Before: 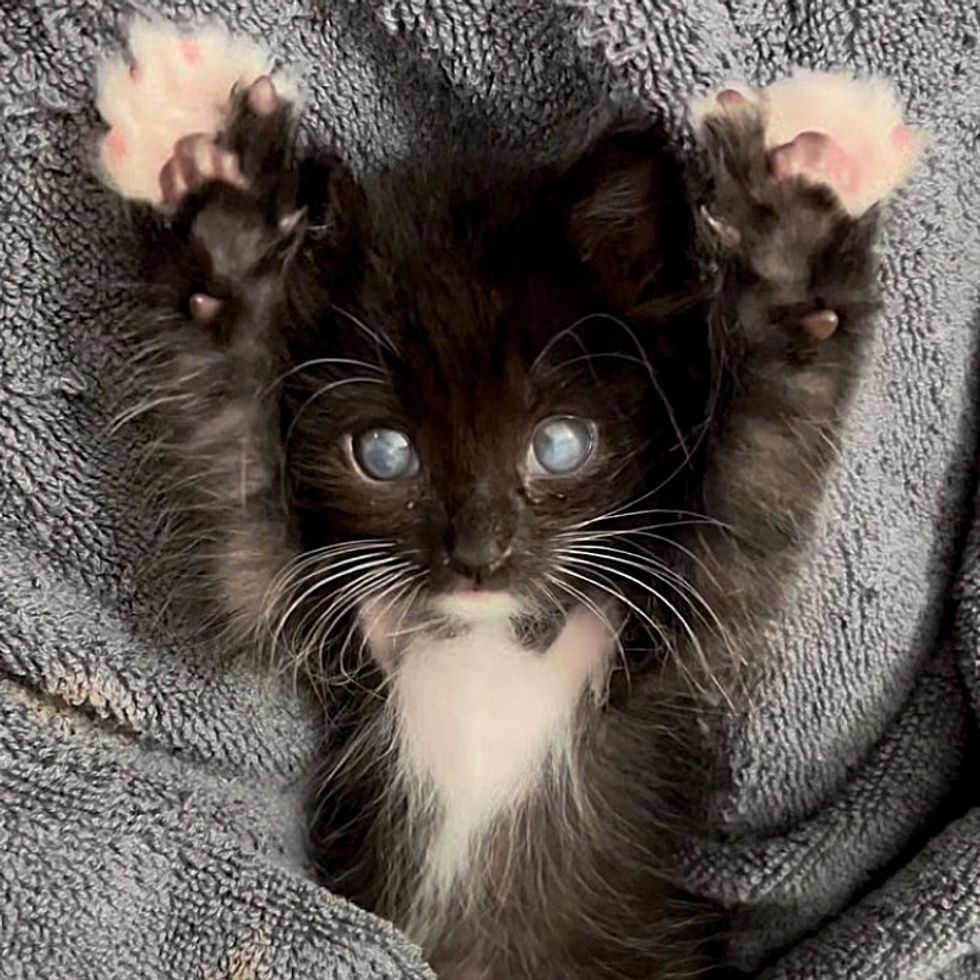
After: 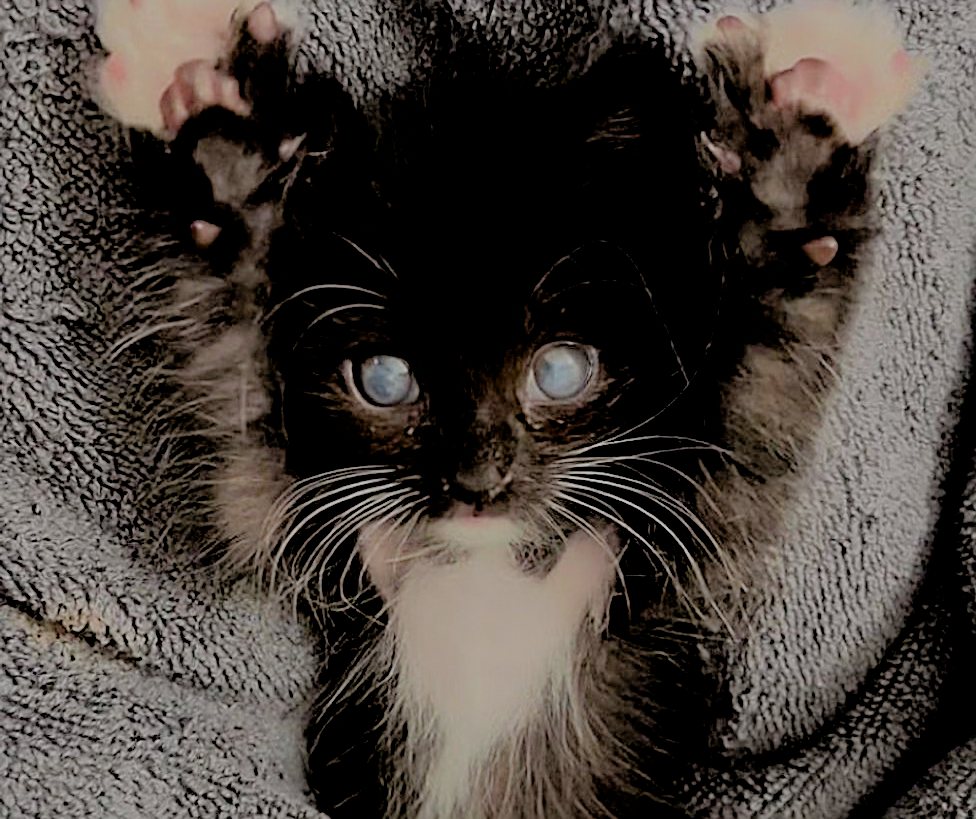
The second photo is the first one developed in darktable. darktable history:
filmic rgb: black relative exposure -4.42 EV, white relative exposure 6.58 EV, hardness 1.85, contrast 0.5
exposure: black level correction 0.012, compensate highlight preservation false
crop: top 7.625%, bottom 8.027%
velvia: on, module defaults
sharpen: on, module defaults
